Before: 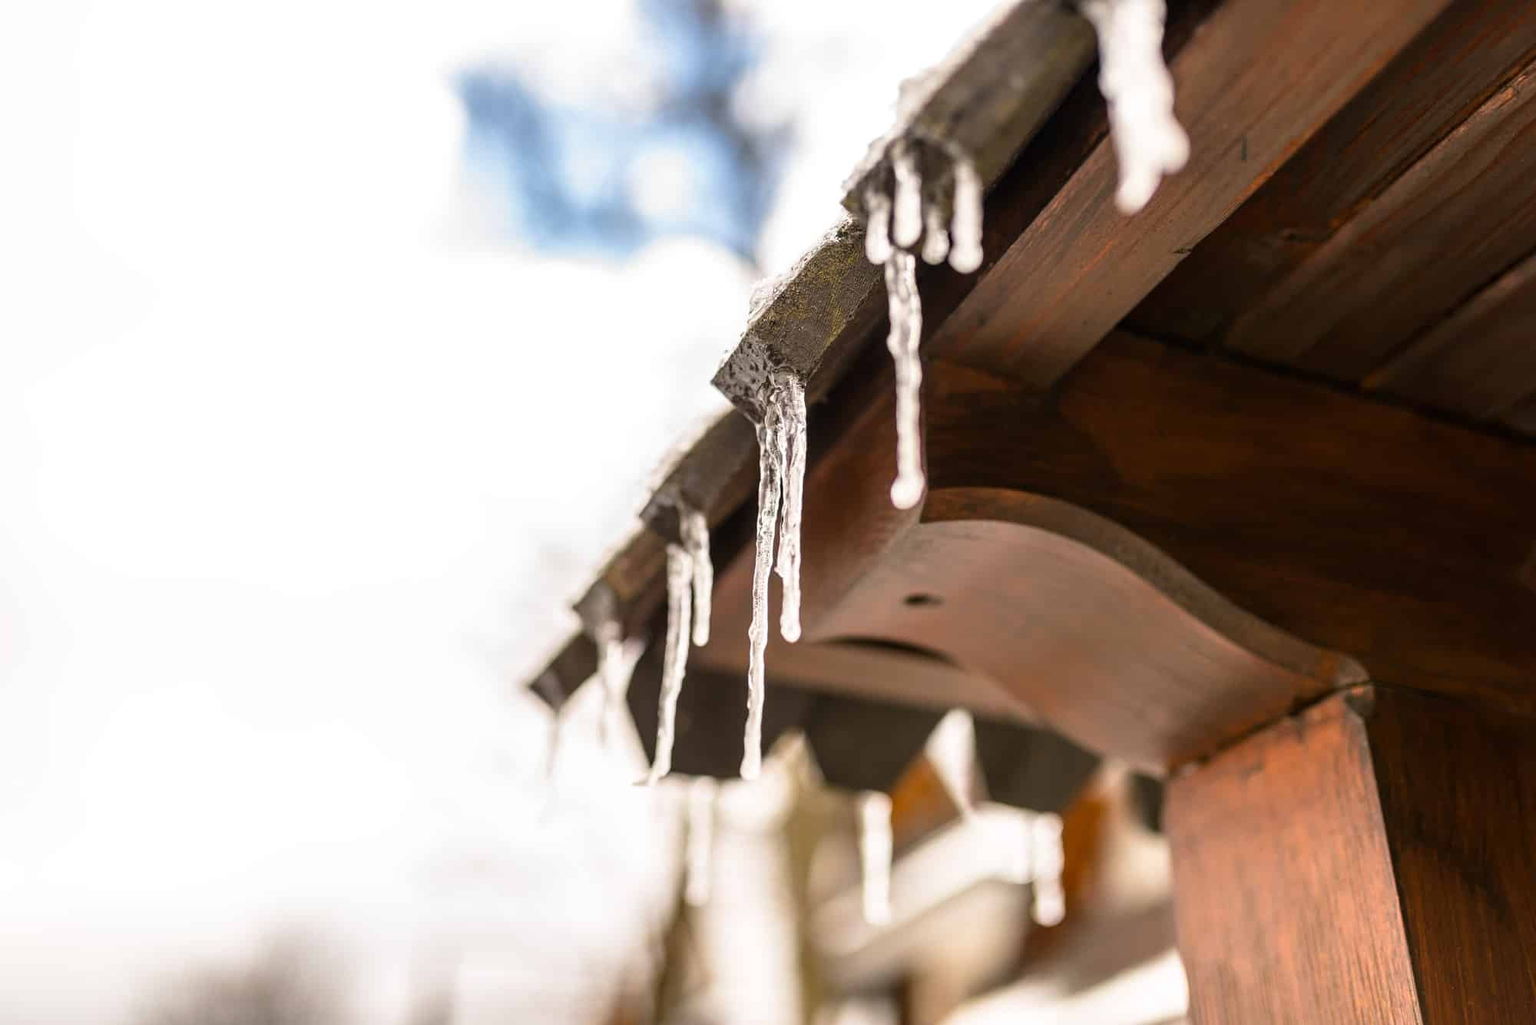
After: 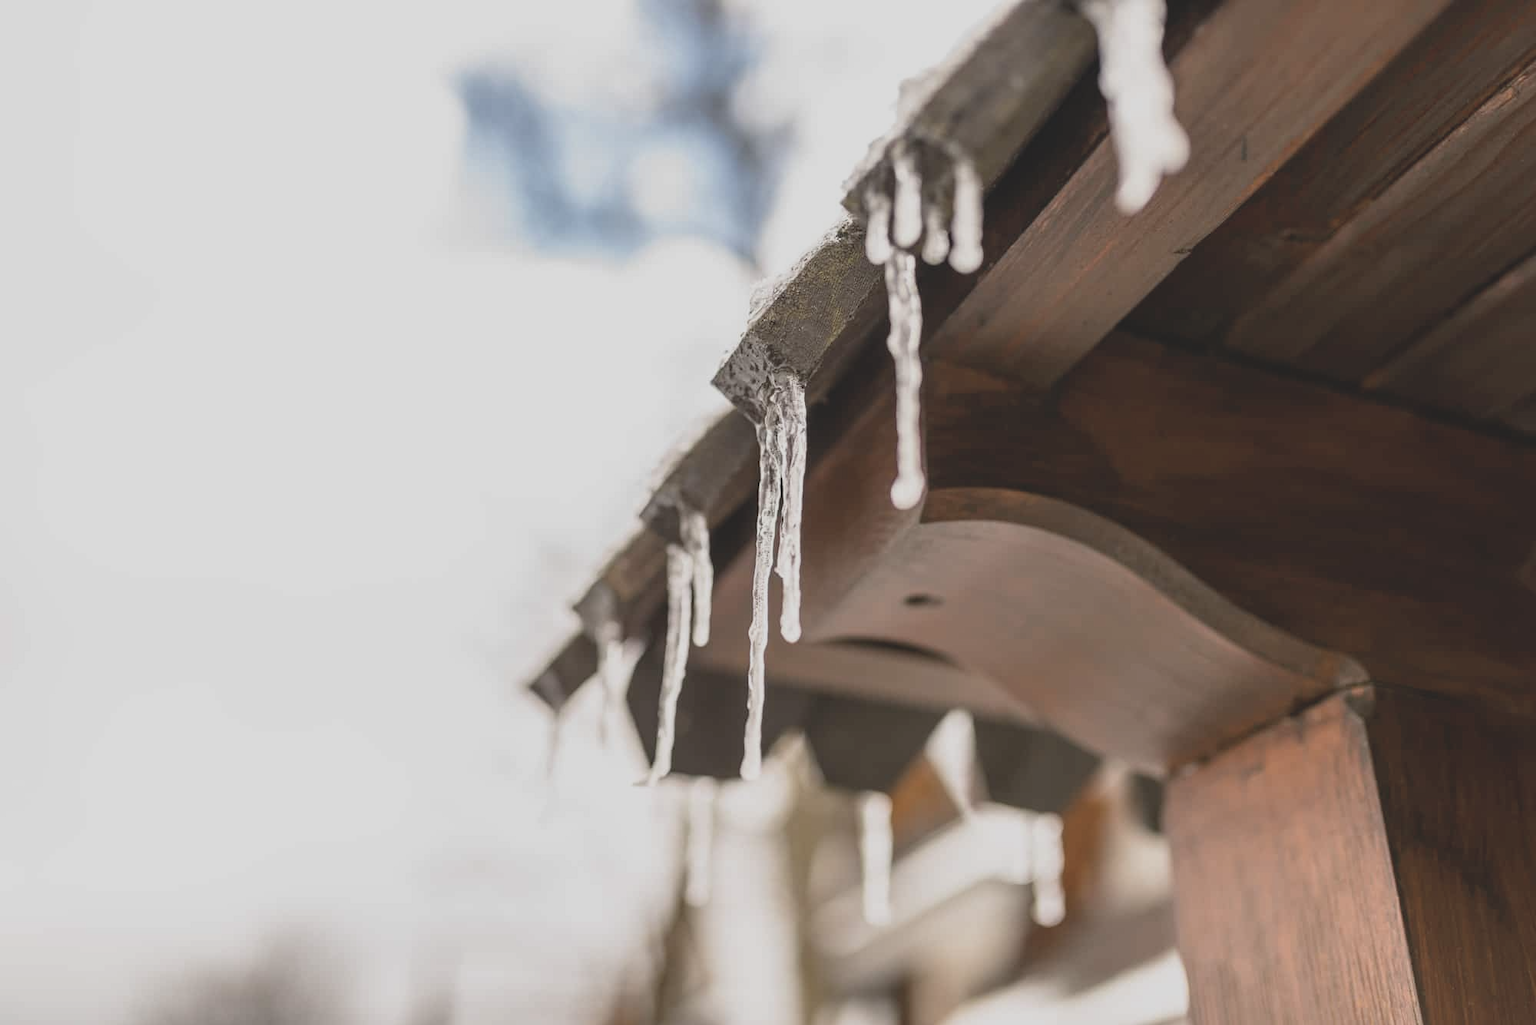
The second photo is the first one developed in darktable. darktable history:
contrast brightness saturation: contrast -0.262, saturation -0.435
